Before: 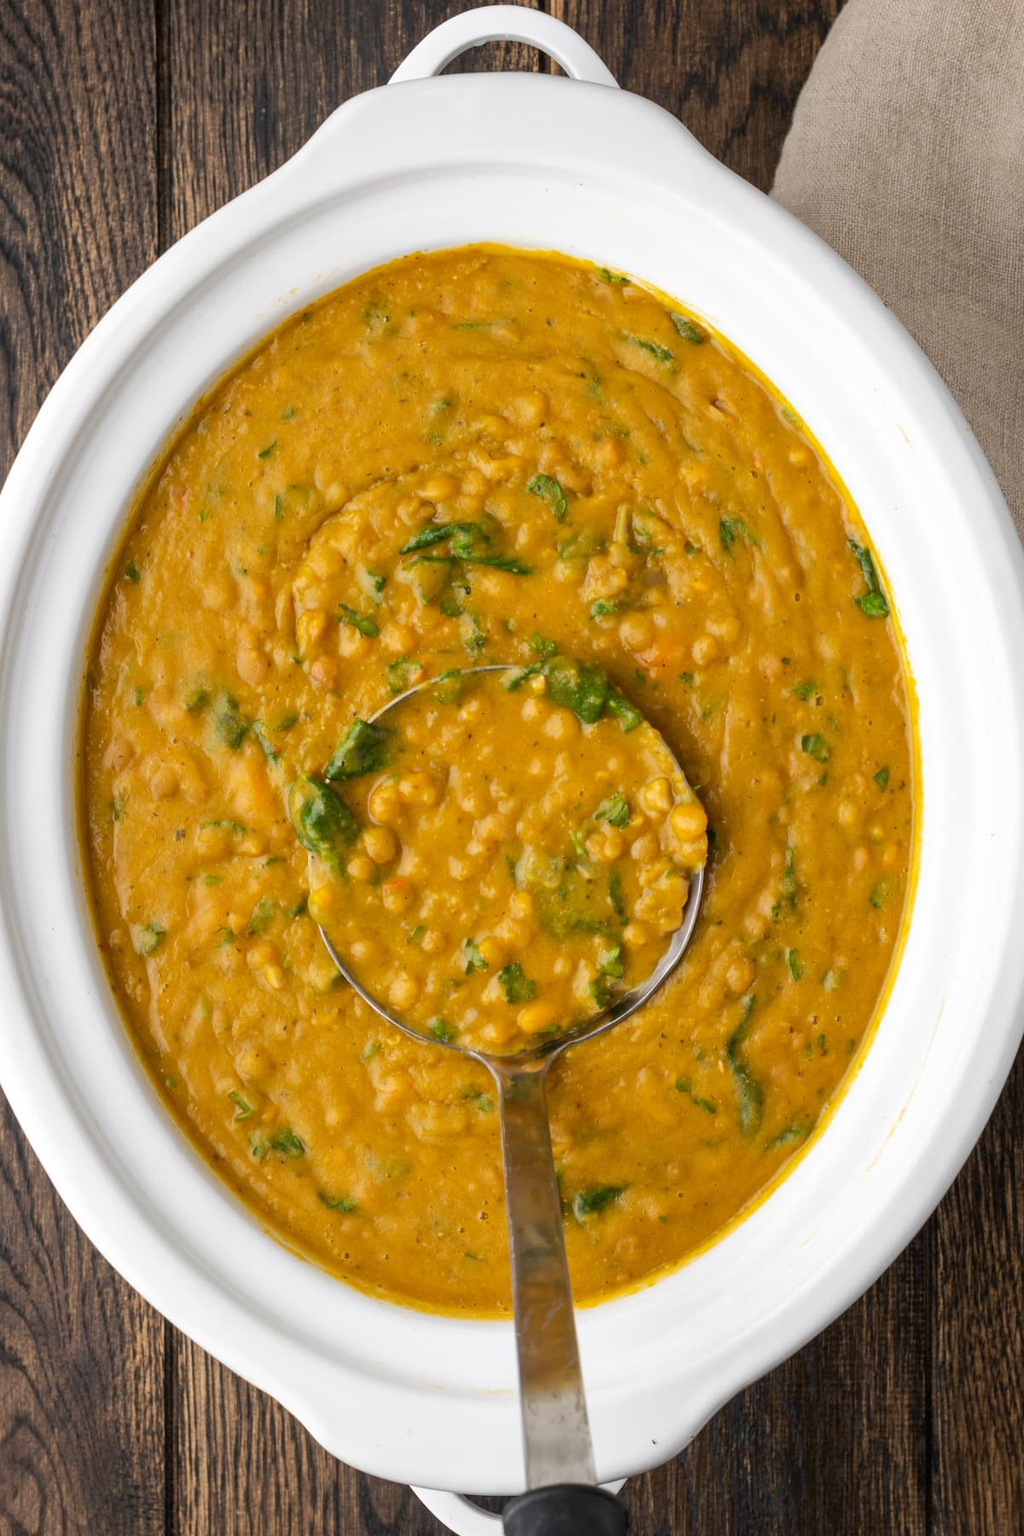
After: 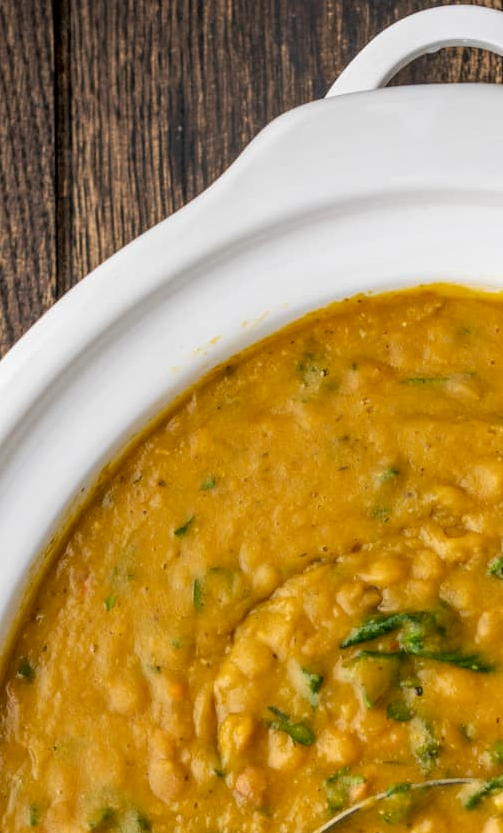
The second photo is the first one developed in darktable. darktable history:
velvia: on, module defaults
exposure: black level correction 0.002, exposure -0.1 EV, compensate highlight preservation false
local contrast: on, module defaults
crop and rotate: left 10.817%, top 0.062%, right 47.194%, bottom 53.626%
